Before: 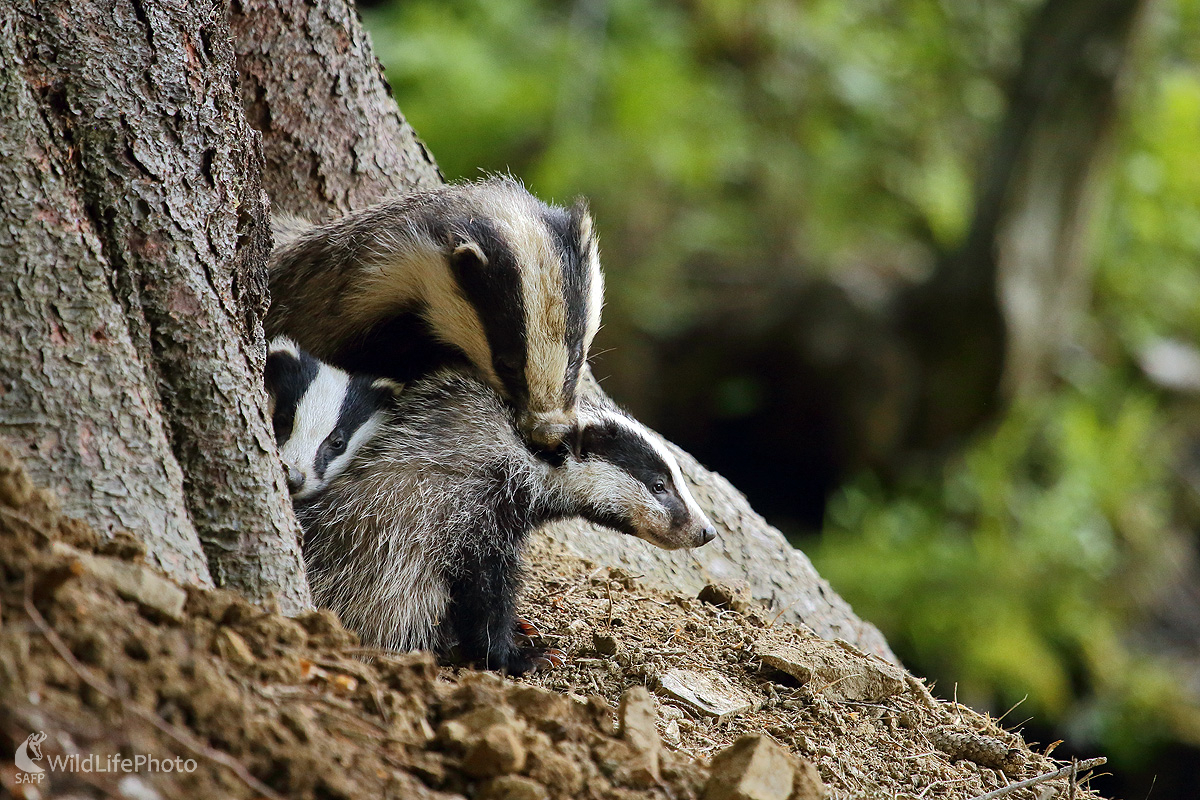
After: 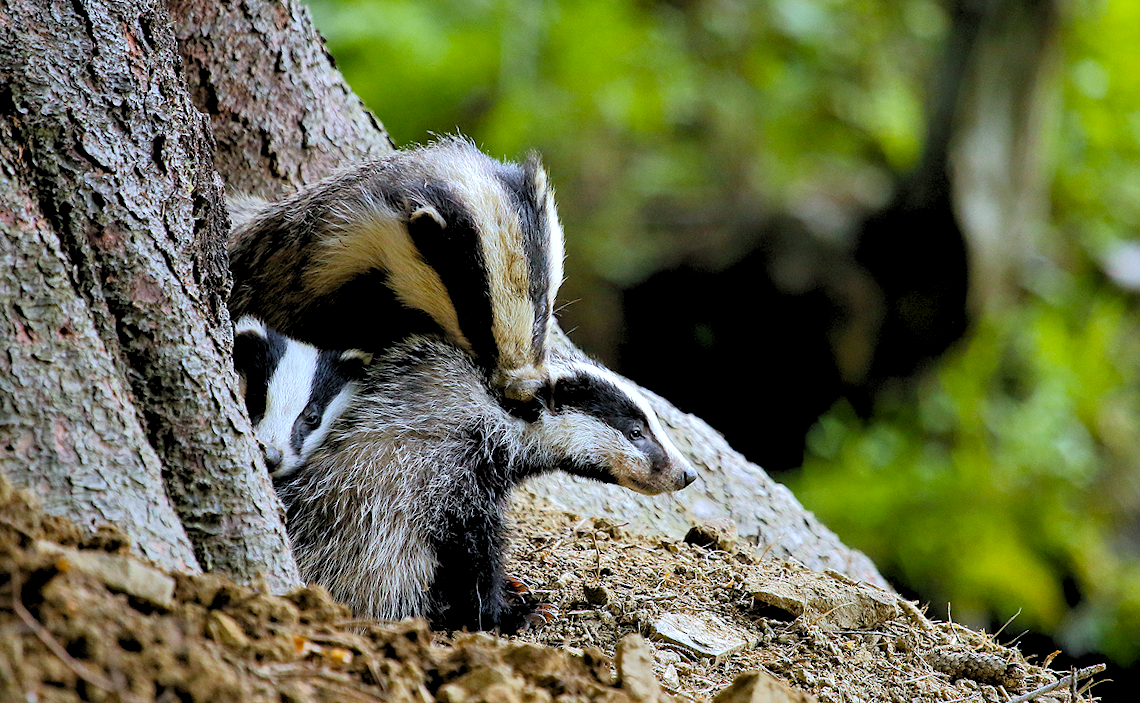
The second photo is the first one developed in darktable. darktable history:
rotate and perspective: rotation -5°, crop left 0.05, crop right 0.952, crop top 0.11, crop bottom 0.89
white balance: red 0.954, blue 1.079
color balance rgb: perceptual saturation grading › global saturation 20%, global vibrance 20%
rgb levels: levels [[0.013, 0.434, 0.89], [0, 0.5, 1], [0, 0.5, 1]]
